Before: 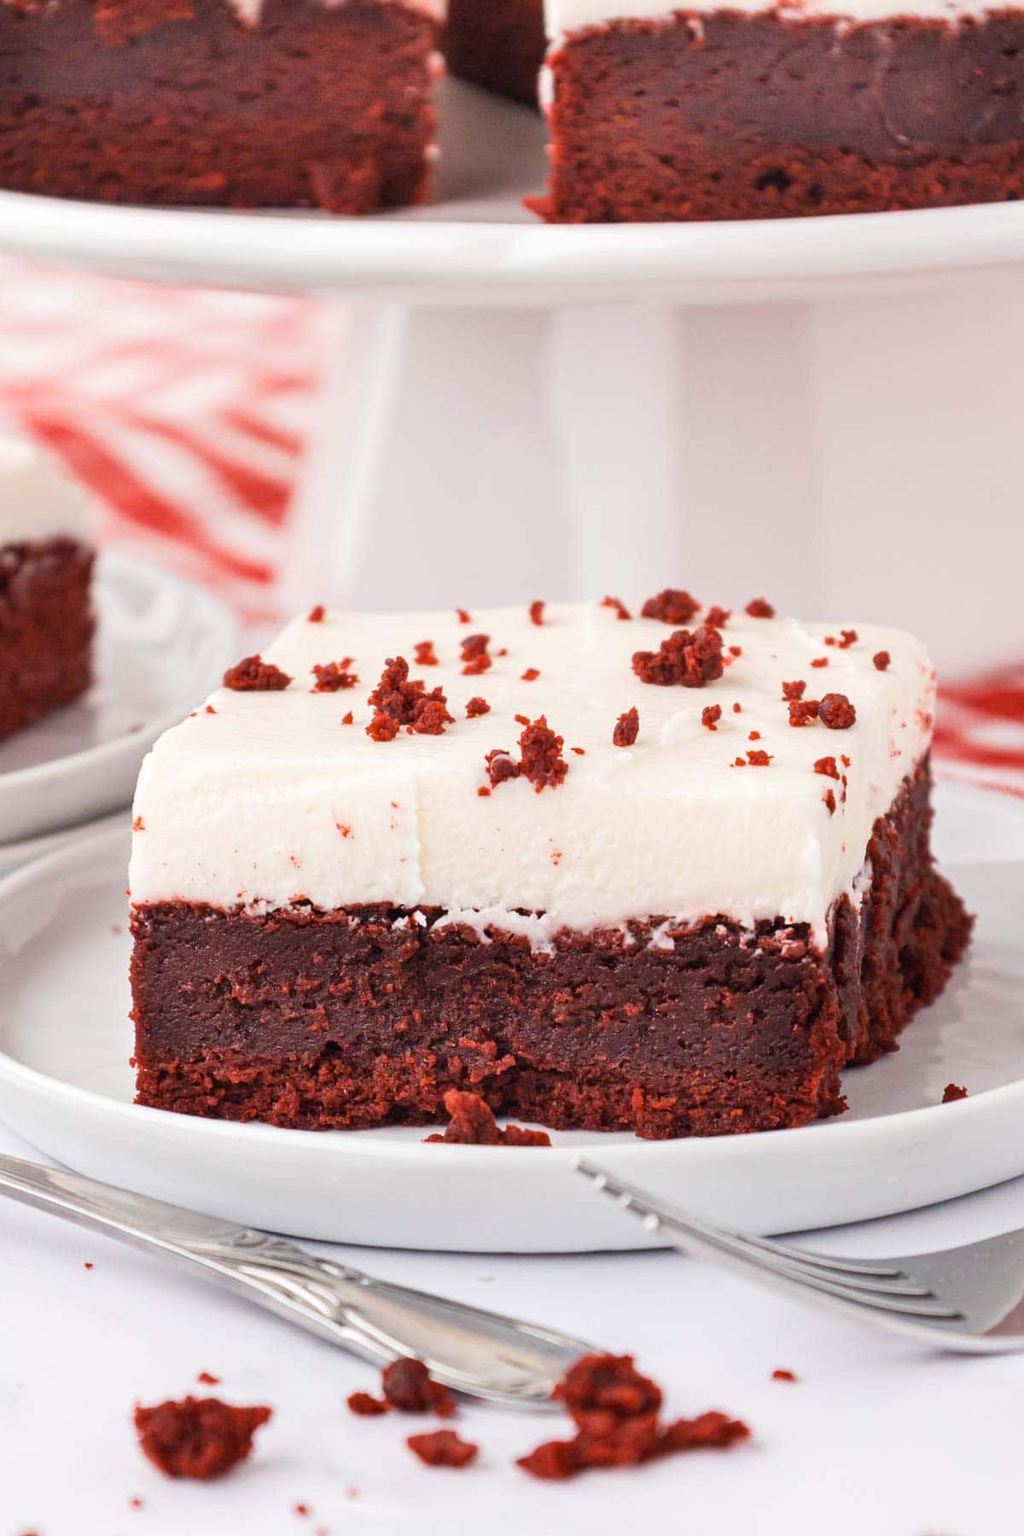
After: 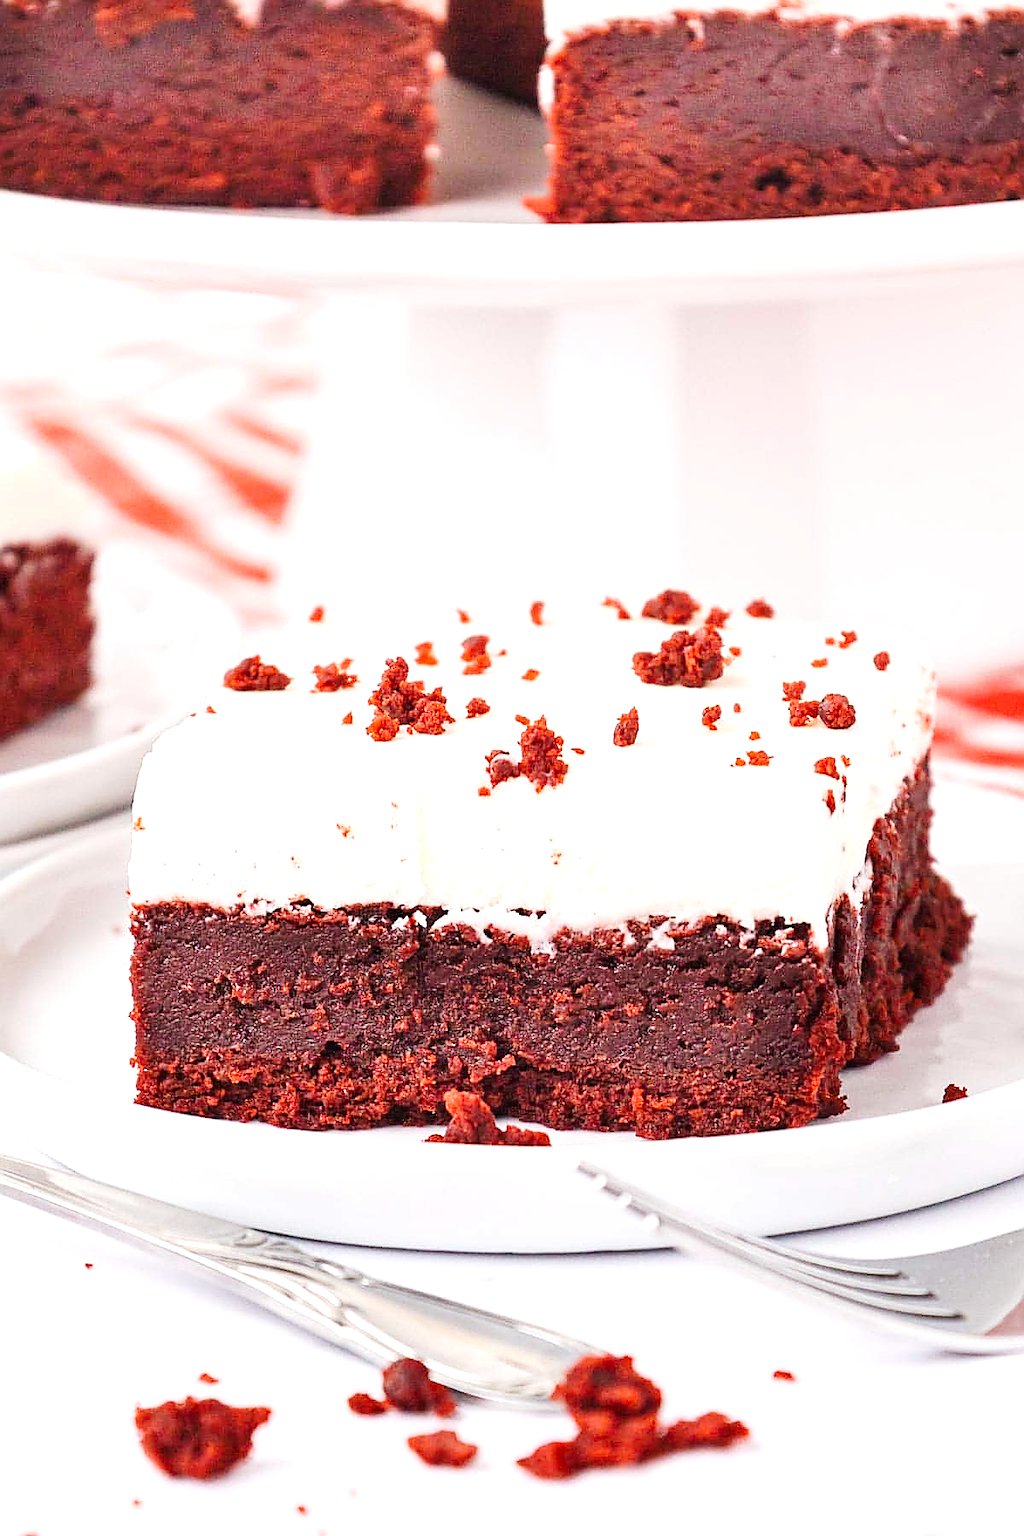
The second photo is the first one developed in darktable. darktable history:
tone curve: curves: ch0 [(0, 0) (0.071, 0.047) (0.266, 0.26) (0.491, 0.552) (0.753, 0.818) (1, 0.983)]; ch1 [(0, 0) (0.346, 0.307) (0.408, 0.369) (0.463, 0.443) (0.482, 0.493) (0.502, 0.5) (0.517, 0.518) (0.55, 0.573) (0.597, 0.641) (0.651, 0.709) (1, 1)]; ch2 [(0, 0) (0.346, 0.34) (0.434, 0.46) (0.485, 0.494) (0.5, 0.494) (0.517, 0.506) (0.535, 0.545) (0.583, 0.634) (0.625, 0.686) (1, 1)], preserve colors none
exposure: black level correction 0, exposure 0.696 EV, compensate highlight preservation false
sharpen: radius 1.362, amount 1.248, threshold 0.63
